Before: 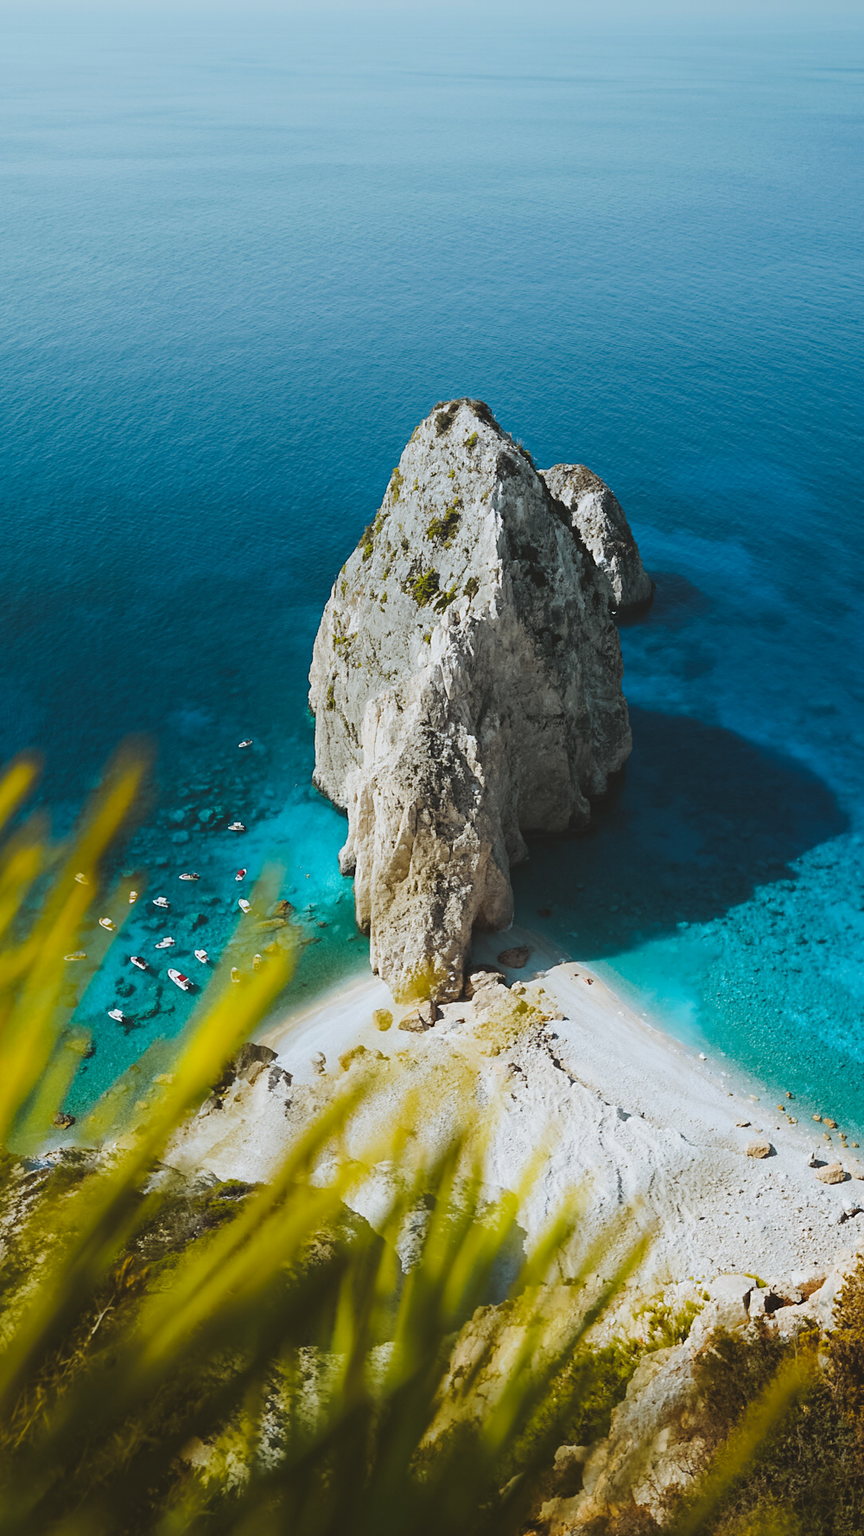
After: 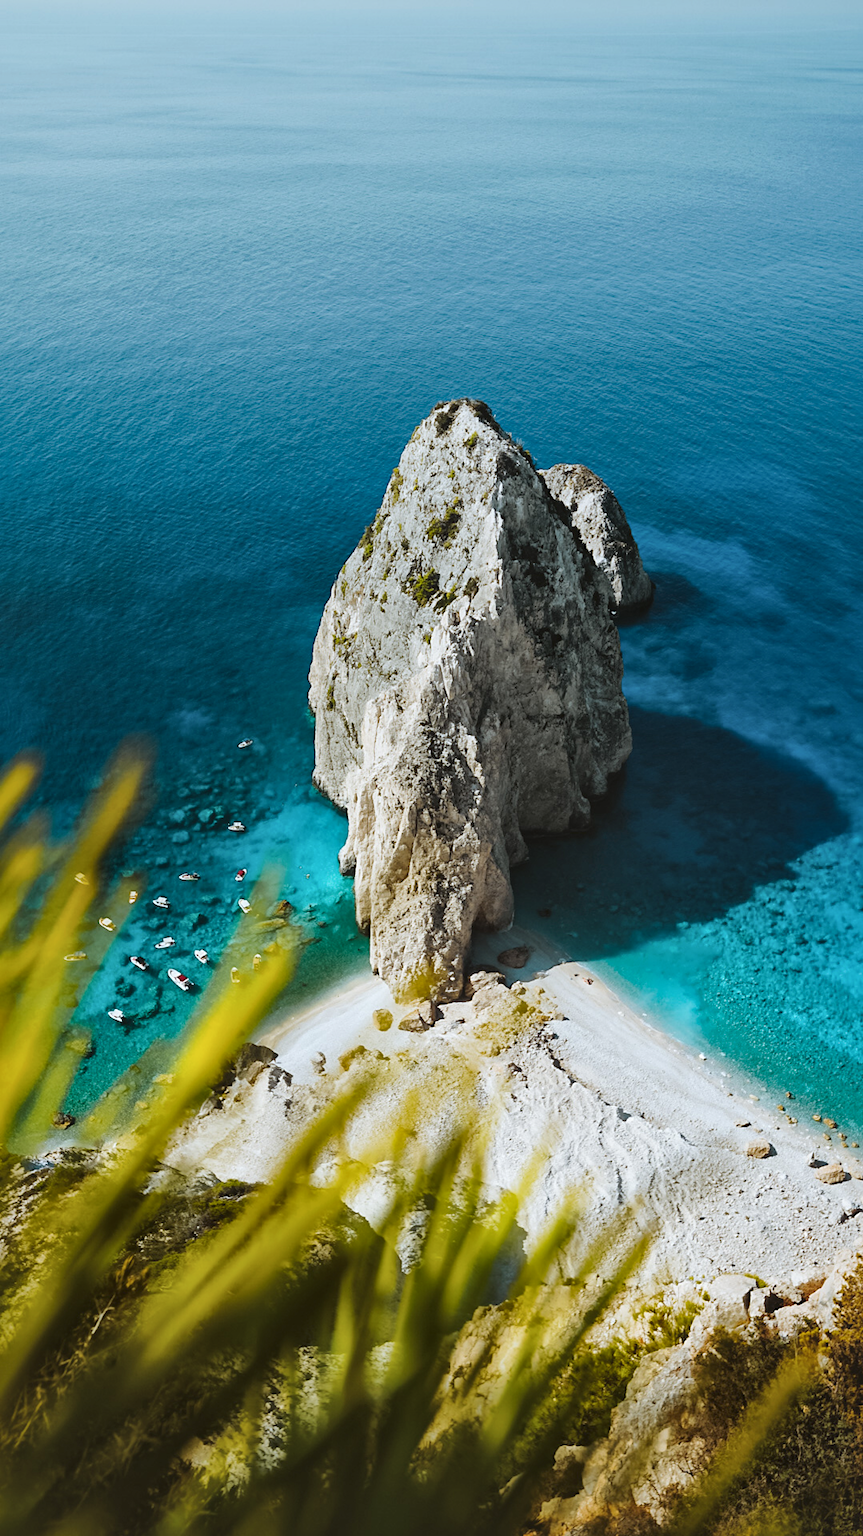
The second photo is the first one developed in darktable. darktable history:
local contrast: mode bilateral grid, contrast 20, coarseness 50, detail 158%, midtone range 0.2
